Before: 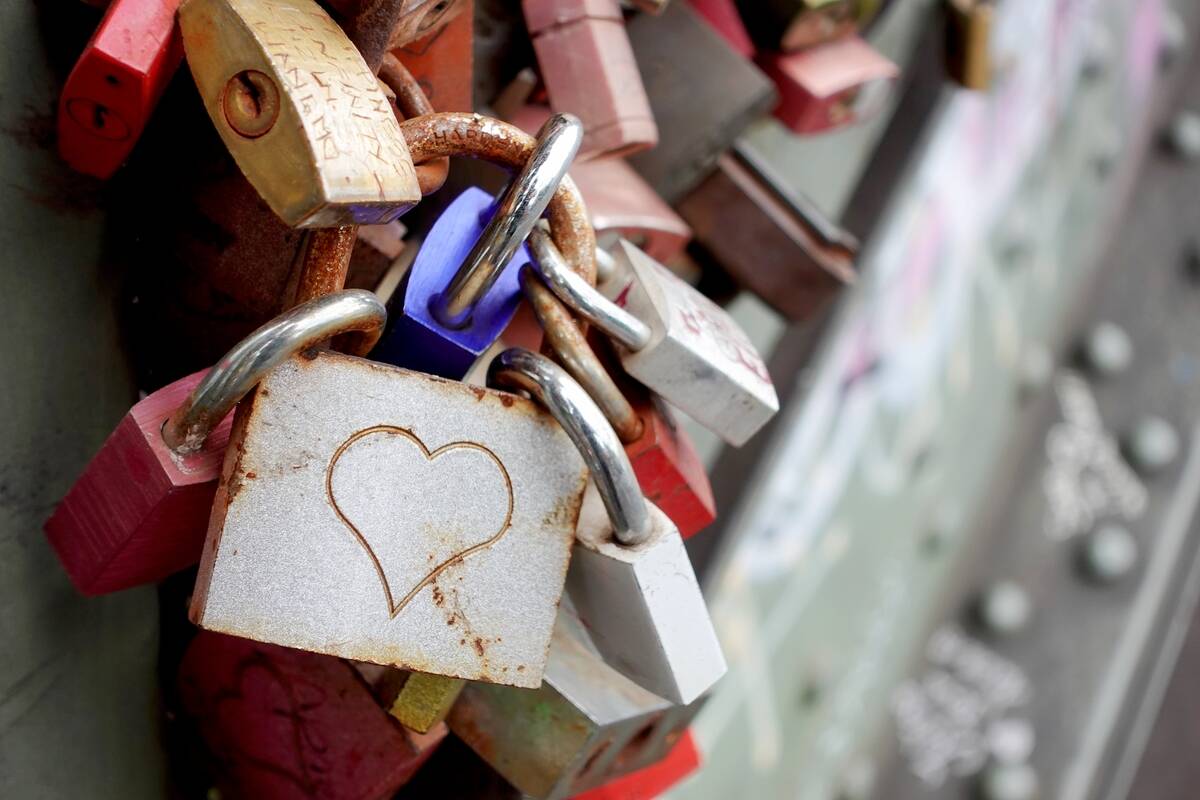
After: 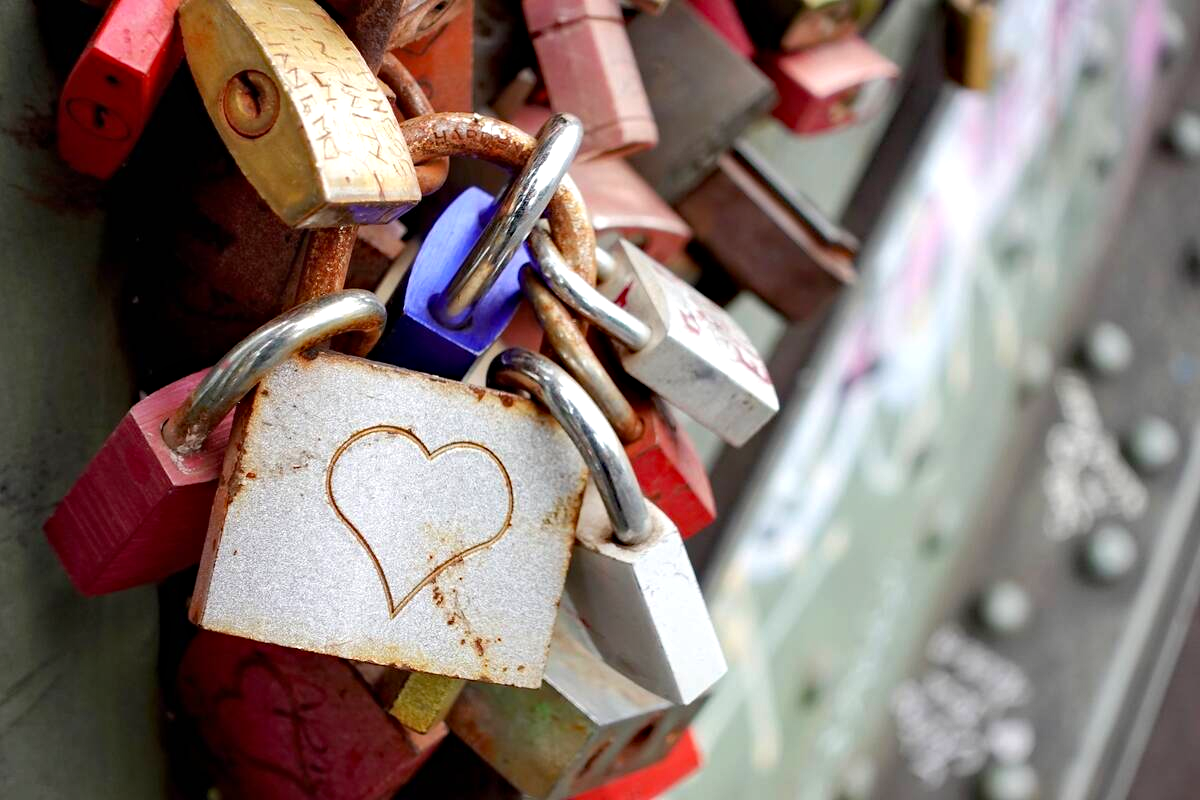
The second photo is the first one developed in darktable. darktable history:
haze removal: strength 0.29, distance 0.25, compatibility mode true, adaptive false
exposure: exposure 0.3 EV, compensate highlight preservation false
